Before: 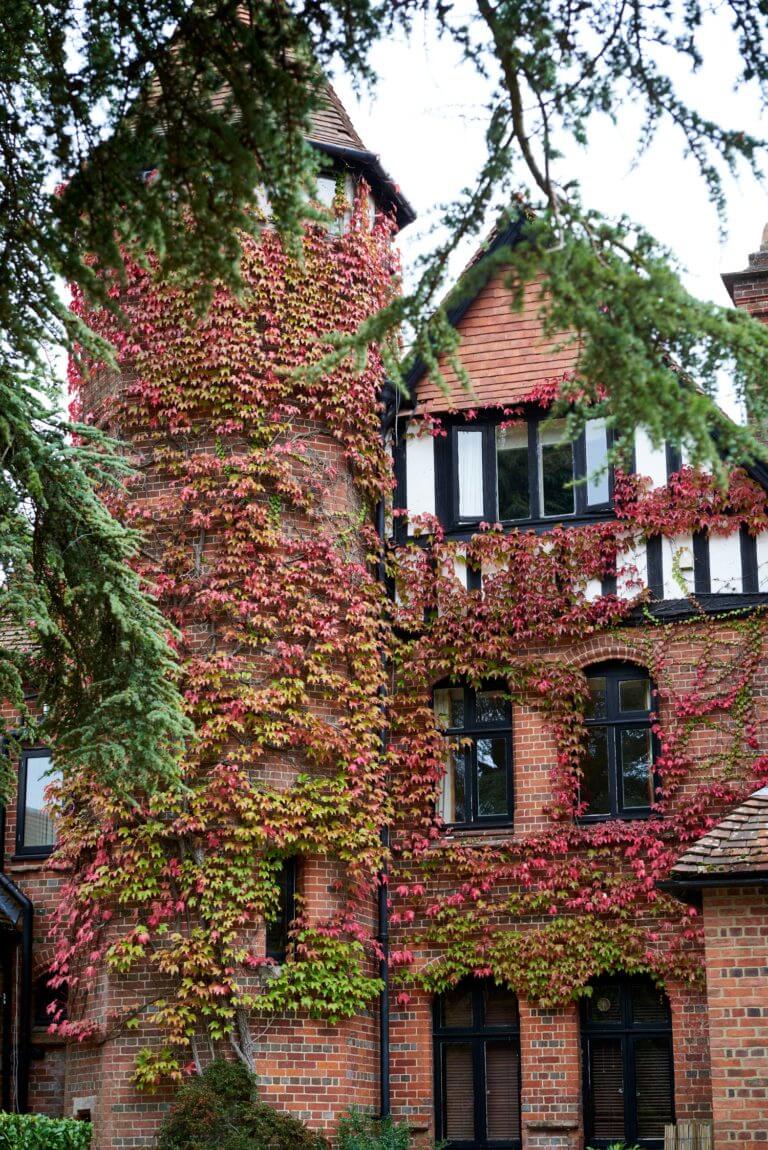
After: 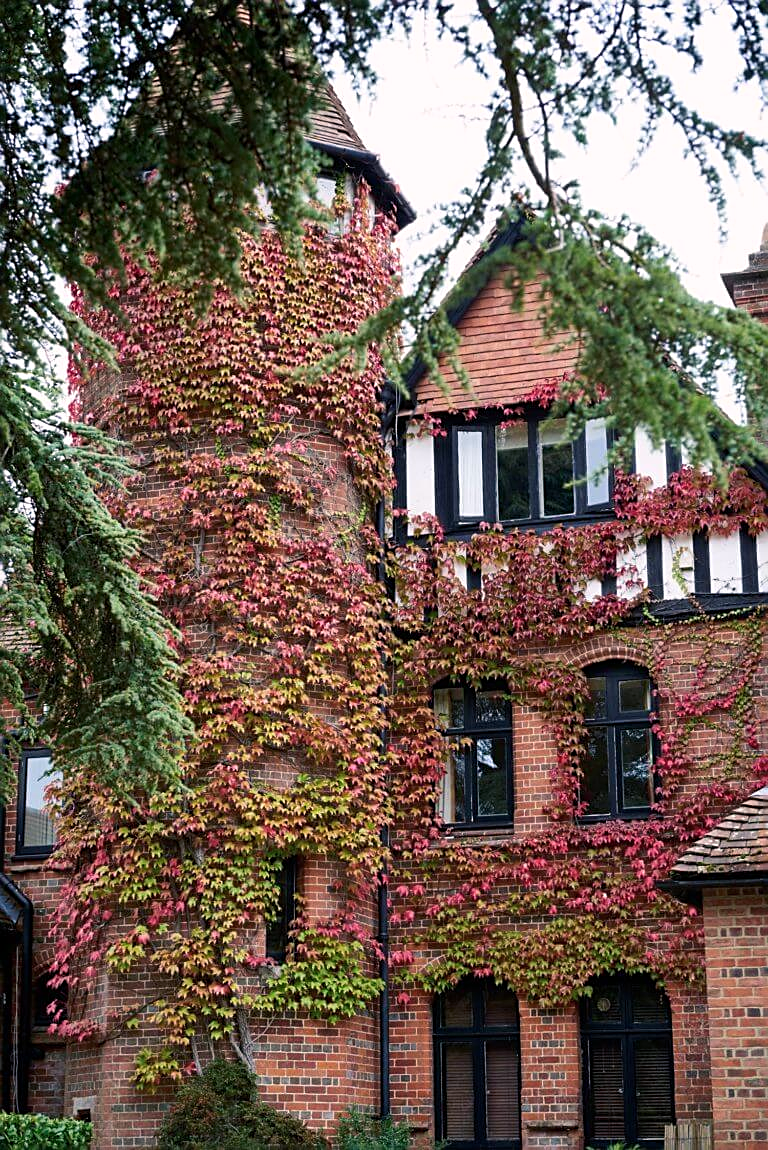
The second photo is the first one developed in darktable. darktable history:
sharpen: on, module defaults
color balance rgb: shadows lift › chroma 1.41%, shadows lift › hue 260°, power › chroma 0.5%, power › hue 260°, highlights gain › chroma 1%, highlights gain › hue 27°, saturation formula JzAzBz (2021)
